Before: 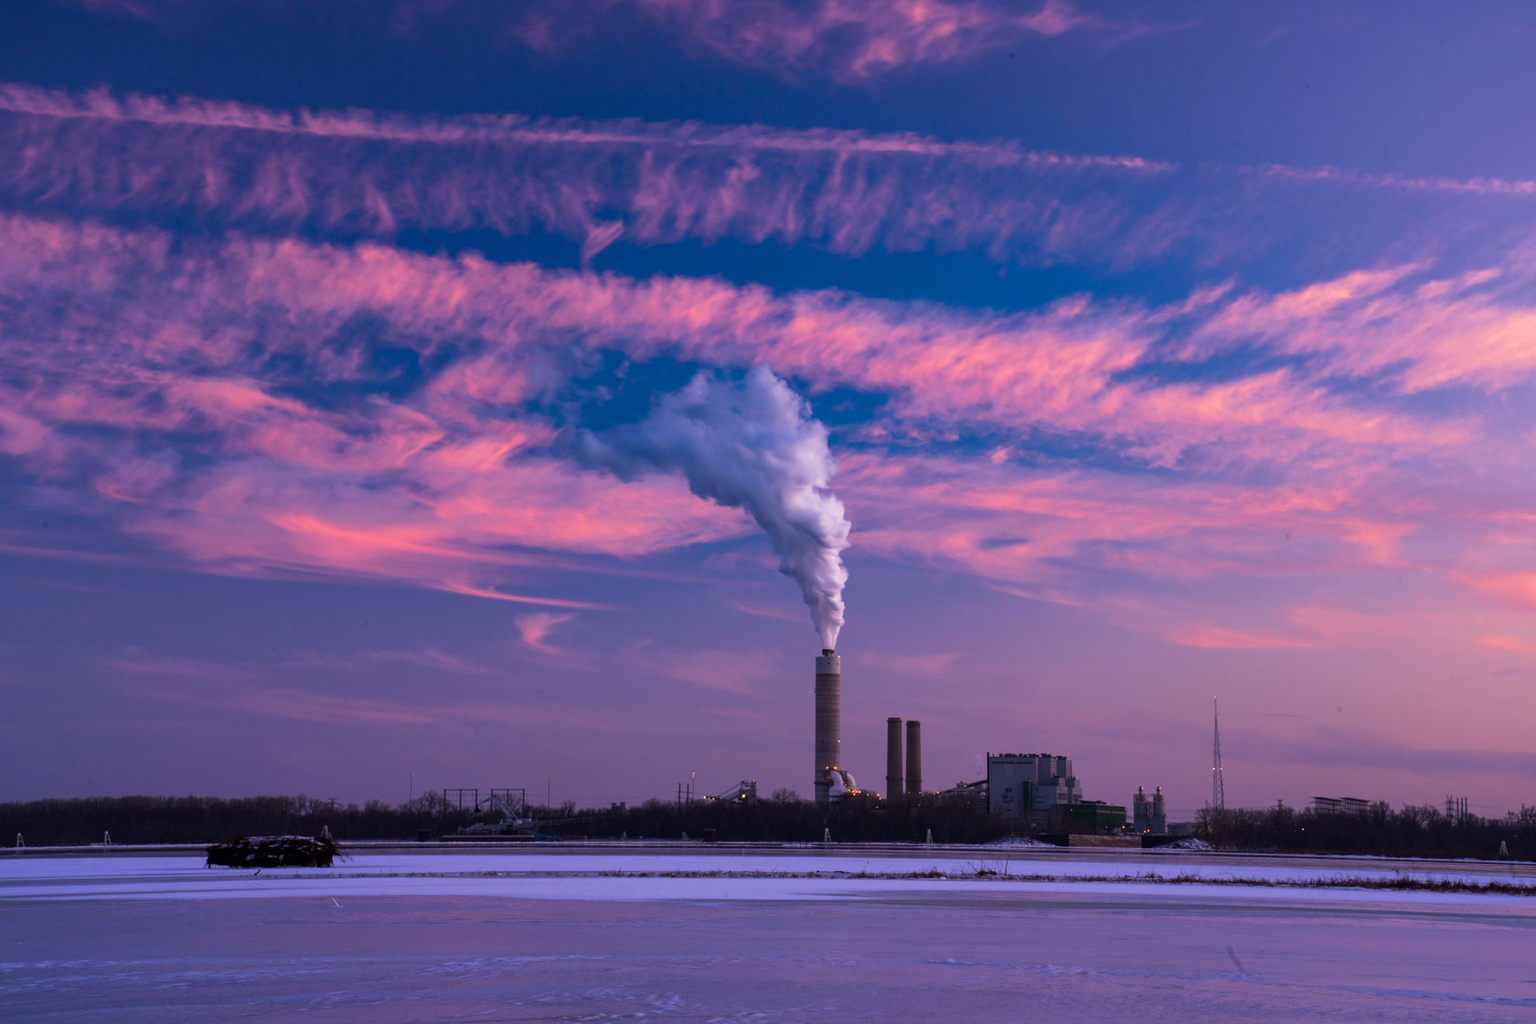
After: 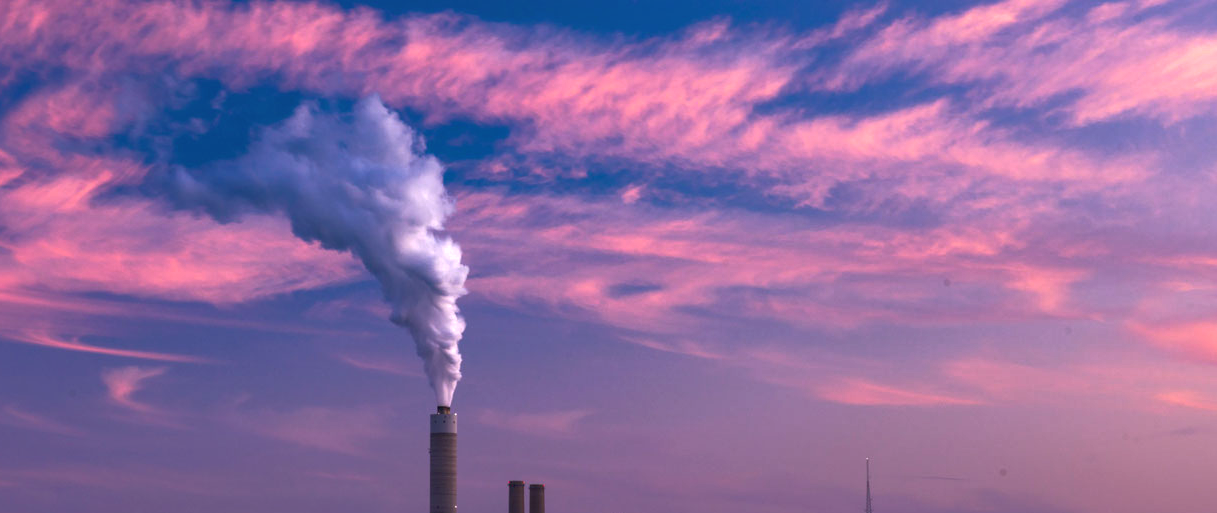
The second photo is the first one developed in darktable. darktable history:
tone equalizer: -8 EV 0.001 EV, -7 EV -0.002 EV, -6 EV 0.005 EV, -5 EV -0.027 EV, -4 EV -0.111 EV, -3 EV -0.14 EV, -2 EV 0.265 EV, -1 EV 0.716 EV, +0 EV 0.494 EV, edges refinement/feathering 500, mask exposure compensation -1.57 EV, preserve details no
shadows and highlights: on, module defaults
crop and rotate: left 27.517%, top 27.196%, bottom 26.964%
